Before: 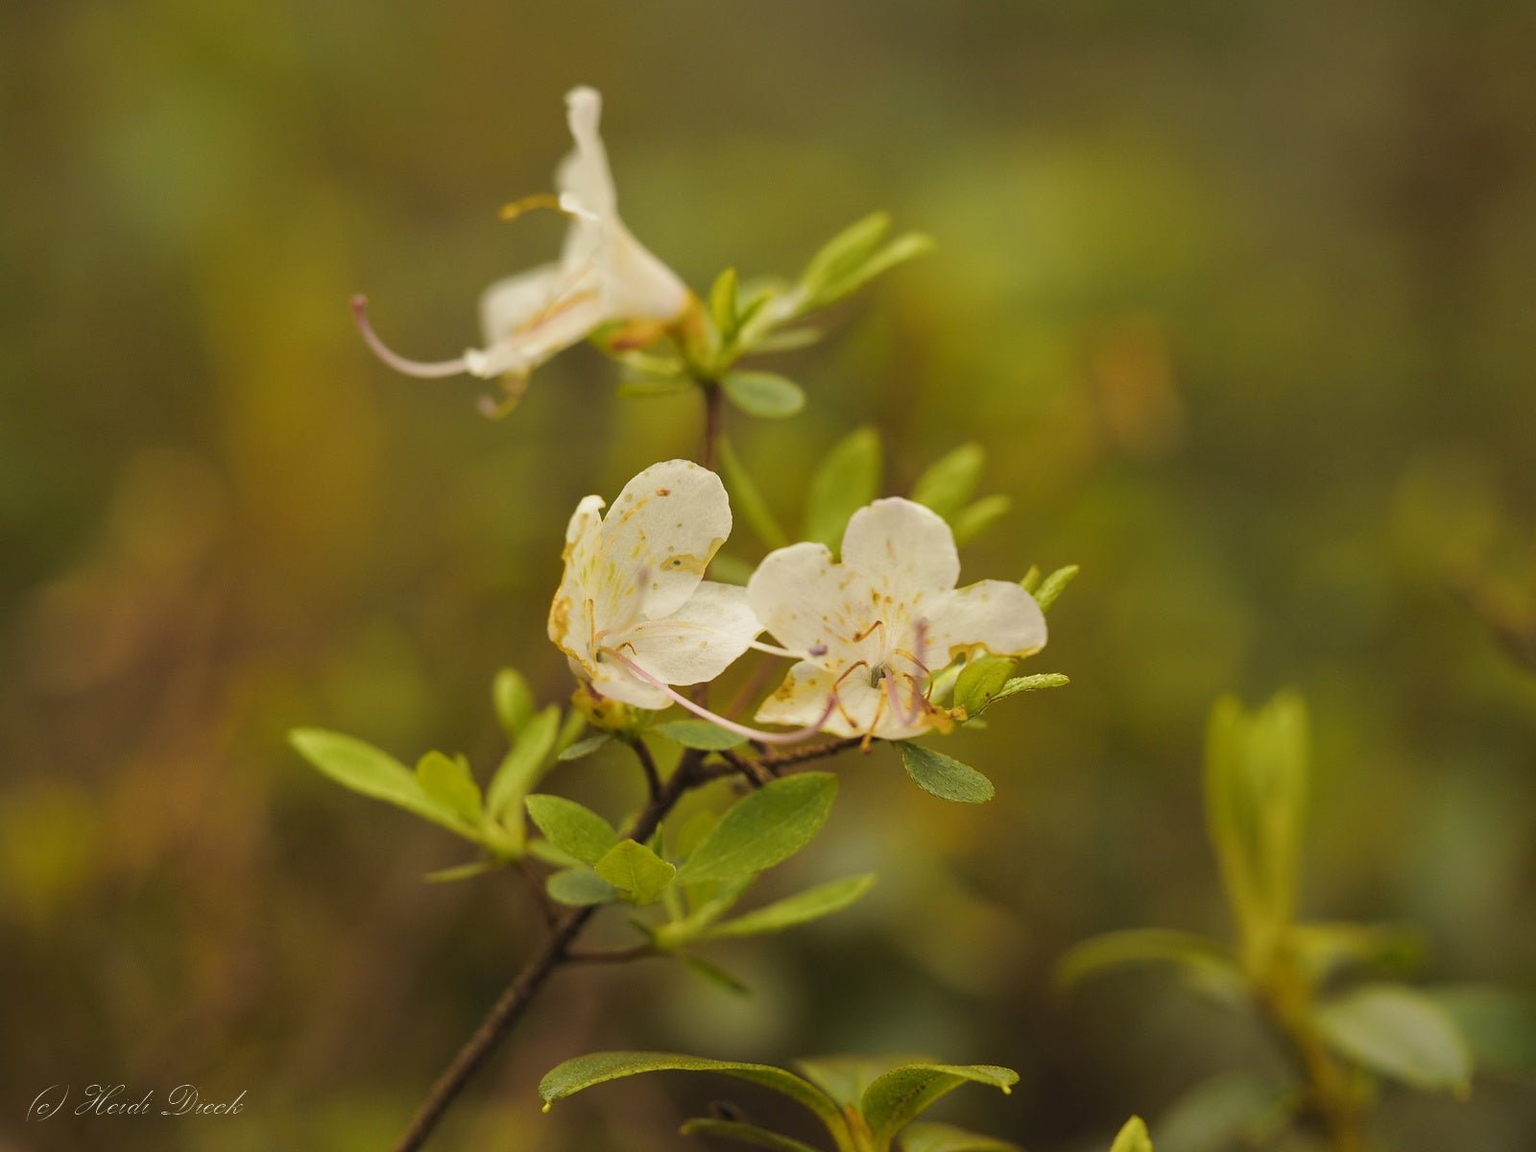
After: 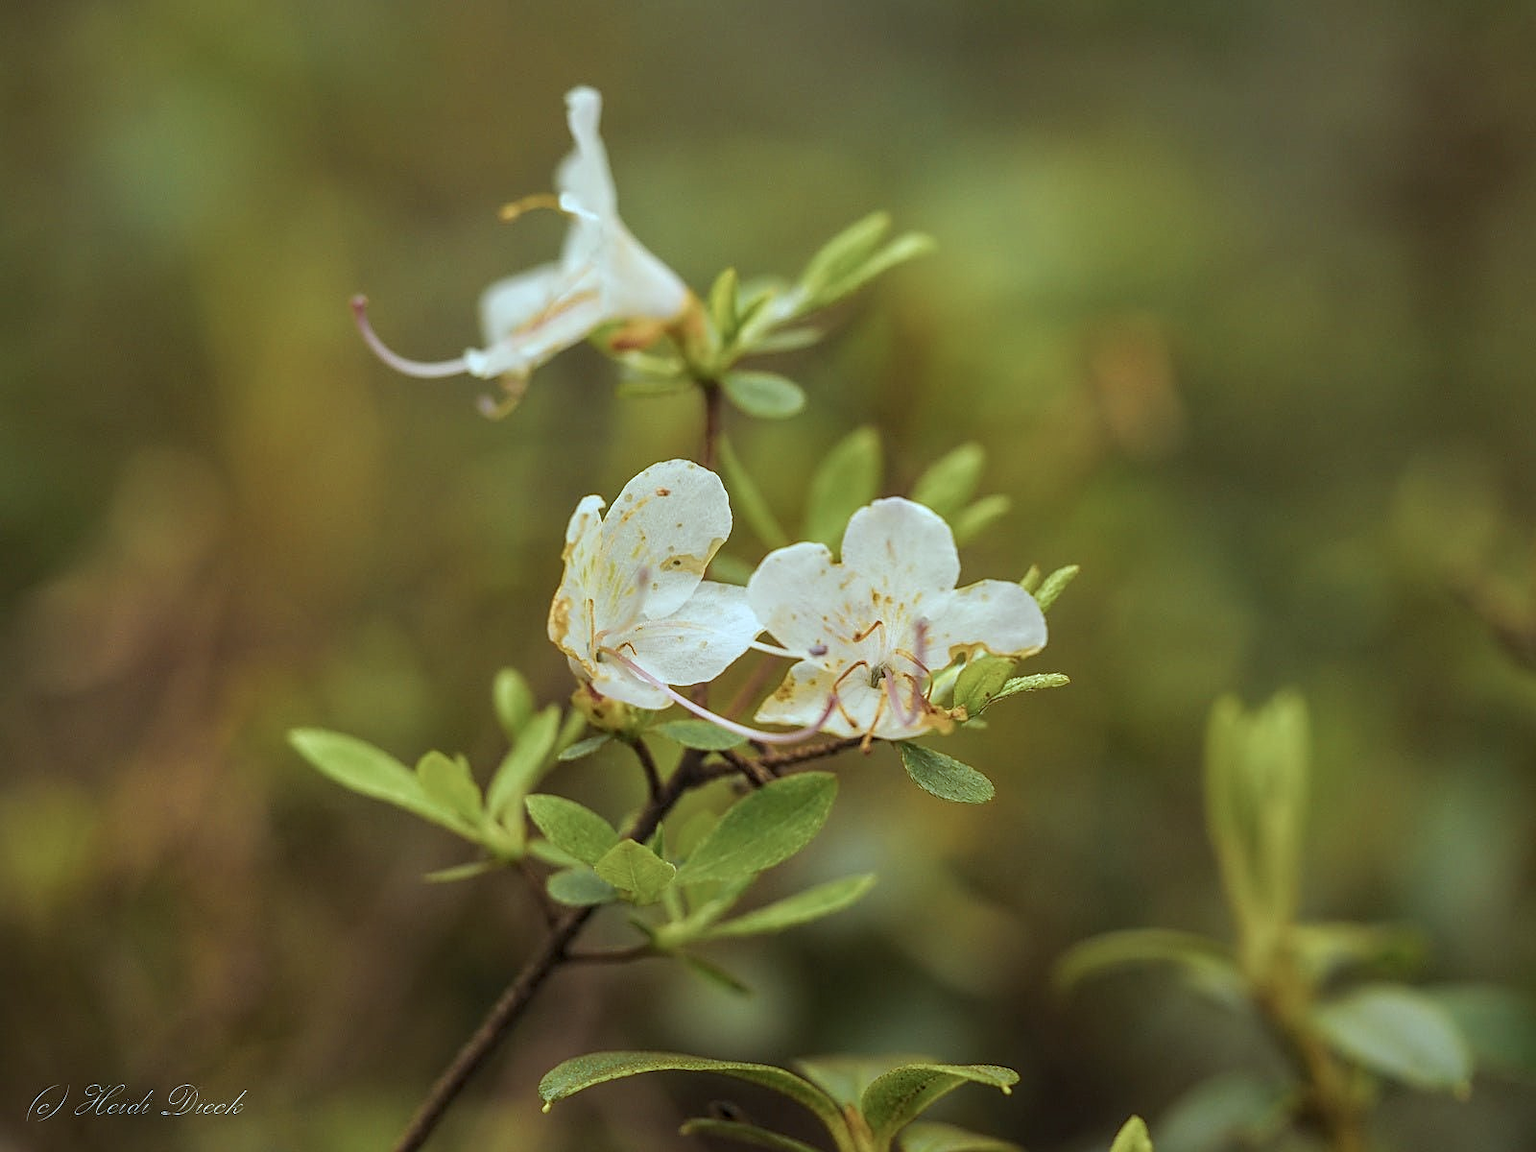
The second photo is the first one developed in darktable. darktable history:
color correction: highlights a* -9.31, highlights b* -22.5
sharpen: on, module defaults
local contrast: highlights 5%, shadows 3%, detail 133%
